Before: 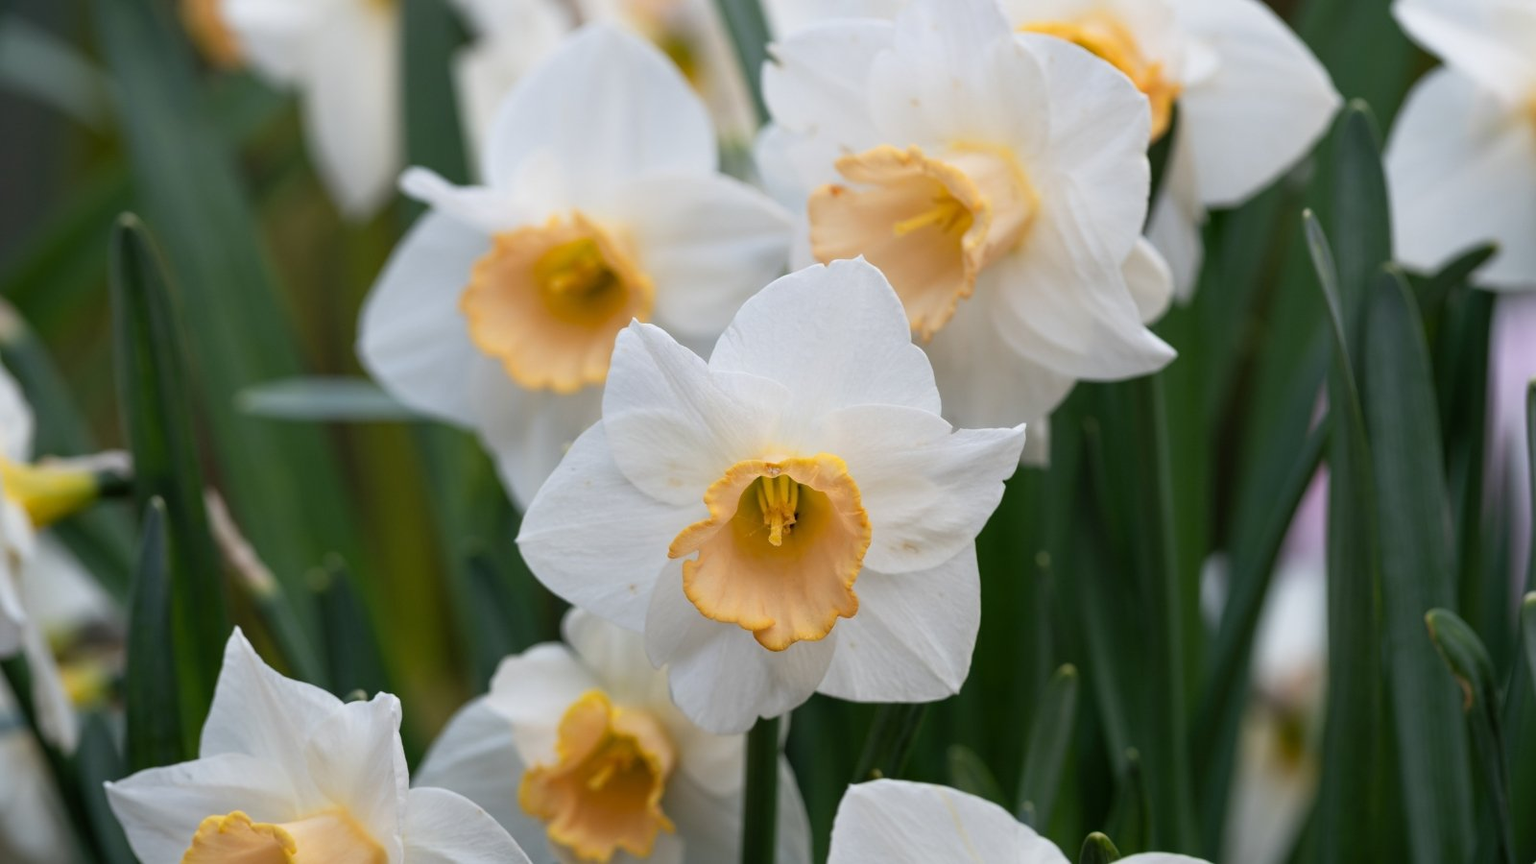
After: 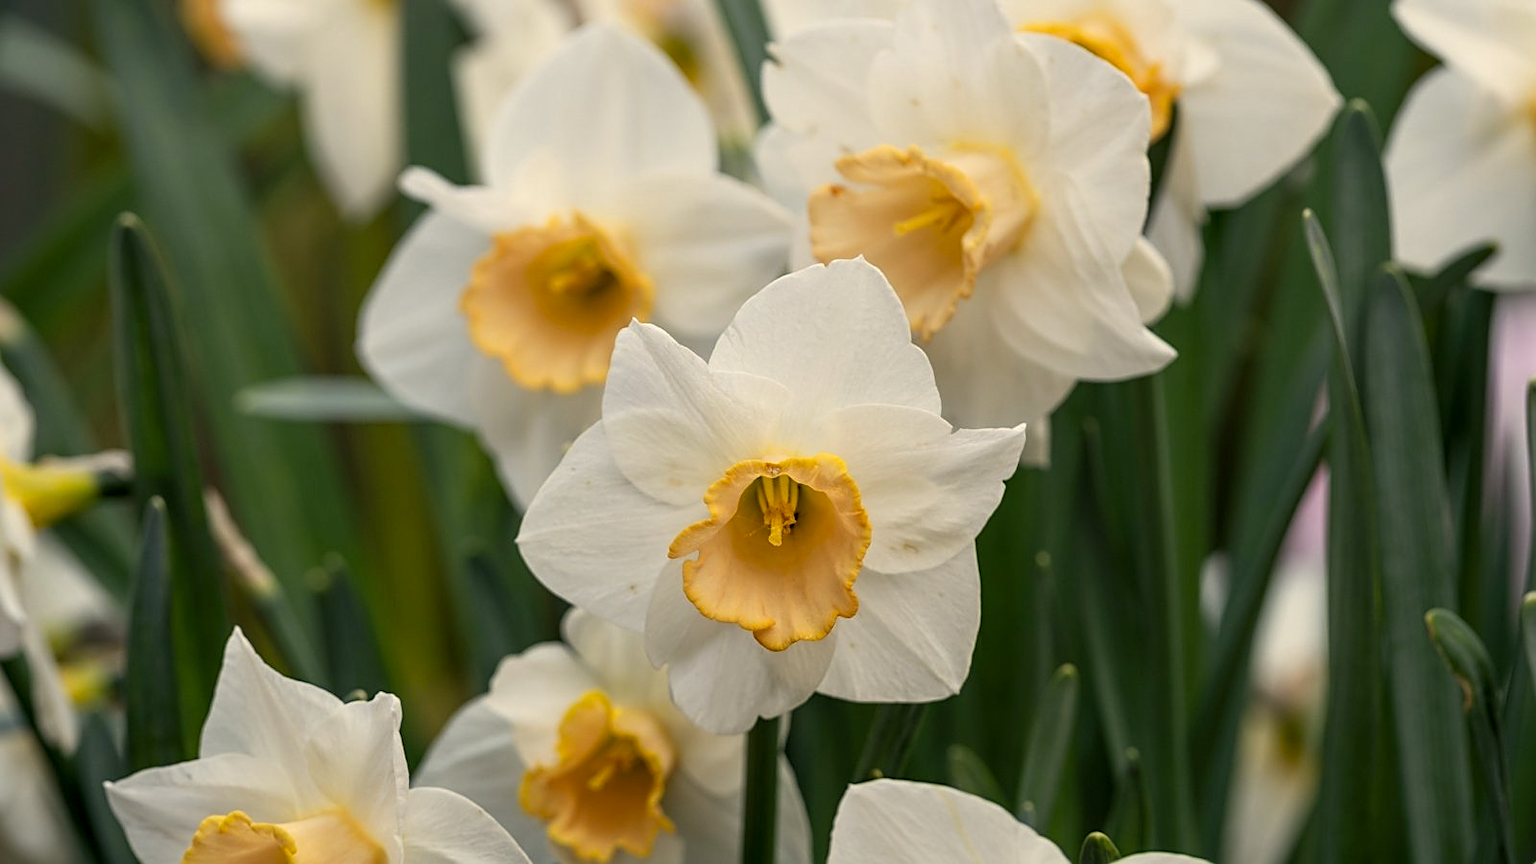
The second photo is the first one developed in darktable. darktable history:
sharpen: on, module defaults
color correction: highlights a* 1.33, highlights b* 17.41
local contrast: on, module defaults
